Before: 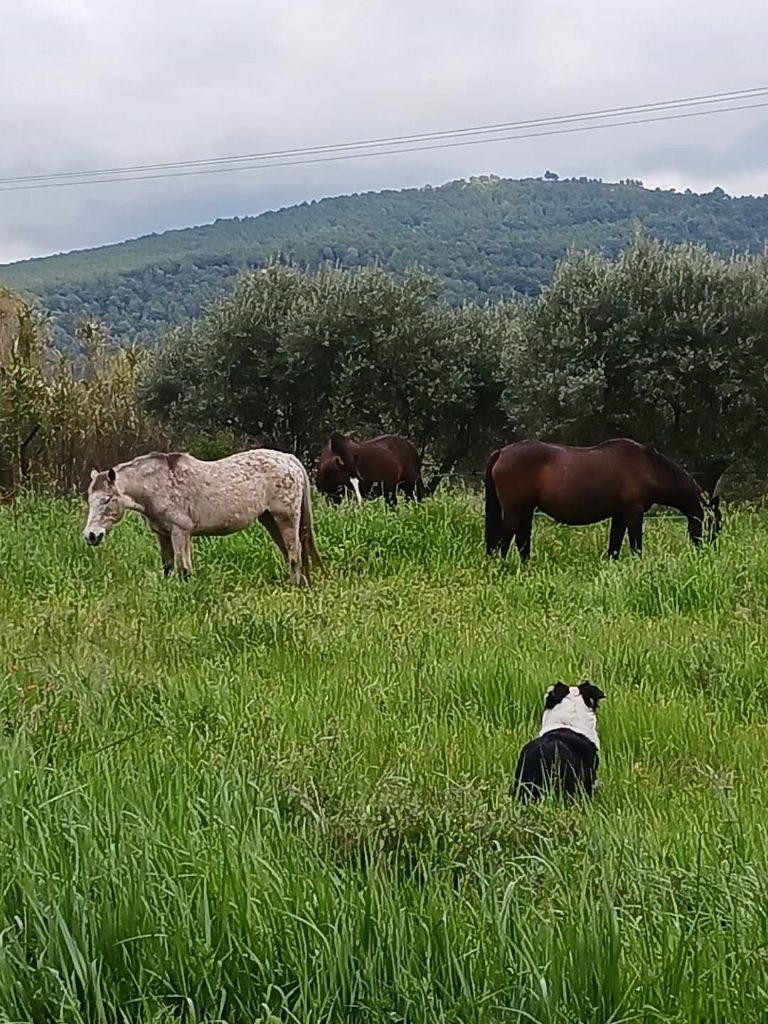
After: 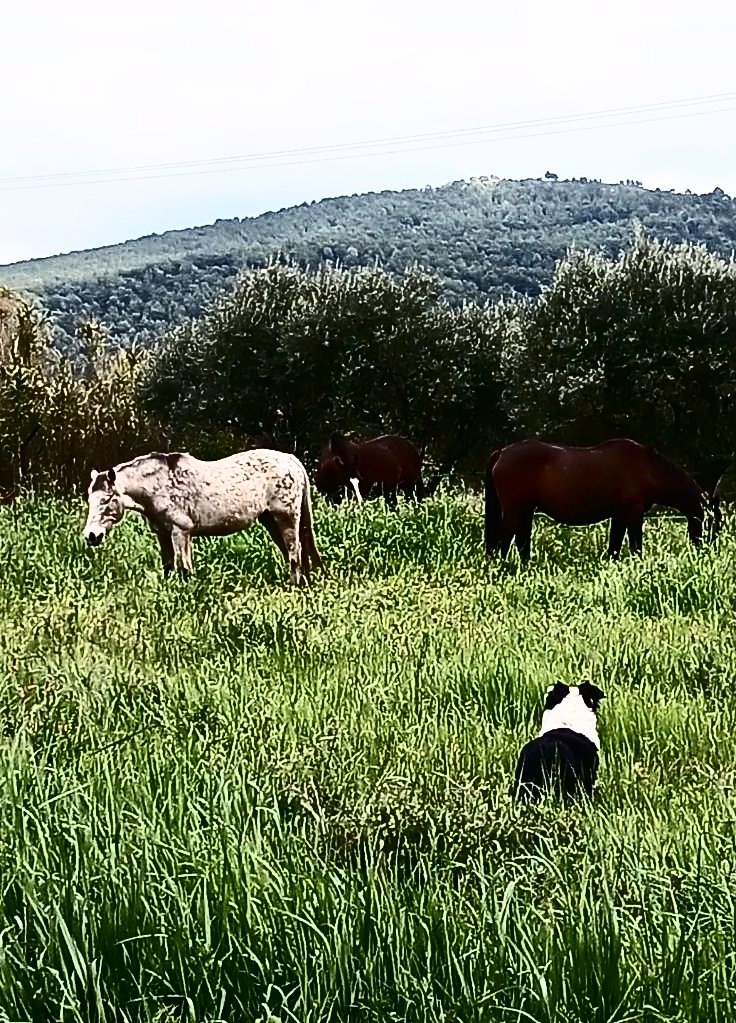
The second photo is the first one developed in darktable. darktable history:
crop: right 4.126%, bottom 0.024%
contrast brightness saturation: contrast 0.938, brightness 0.192
